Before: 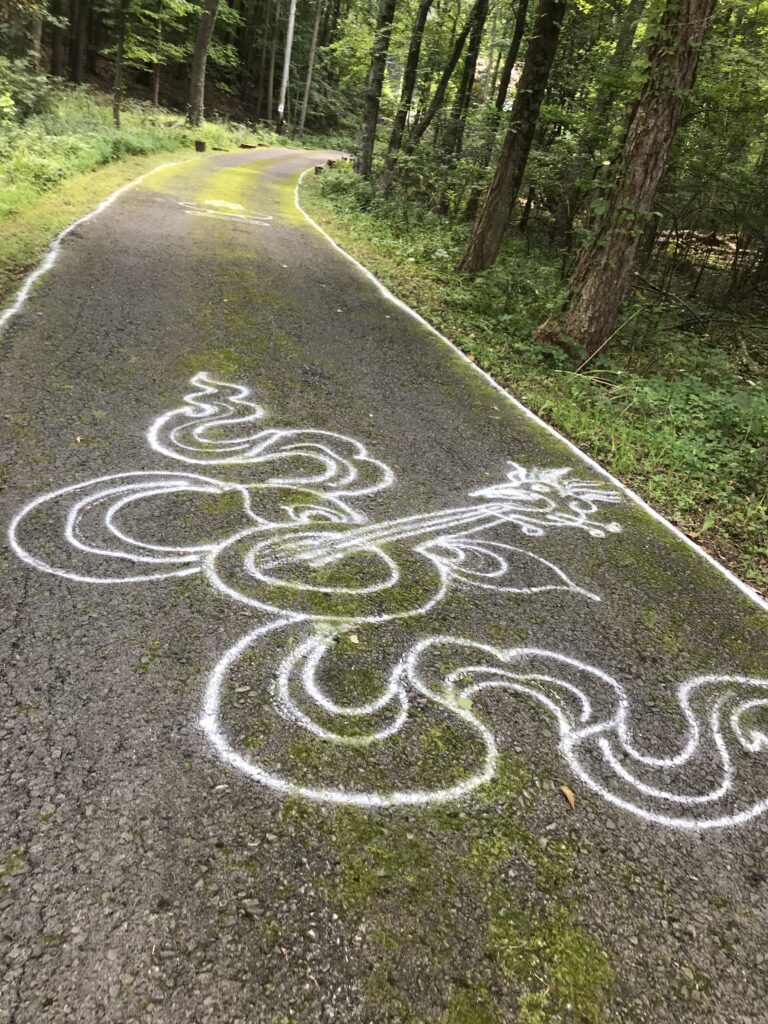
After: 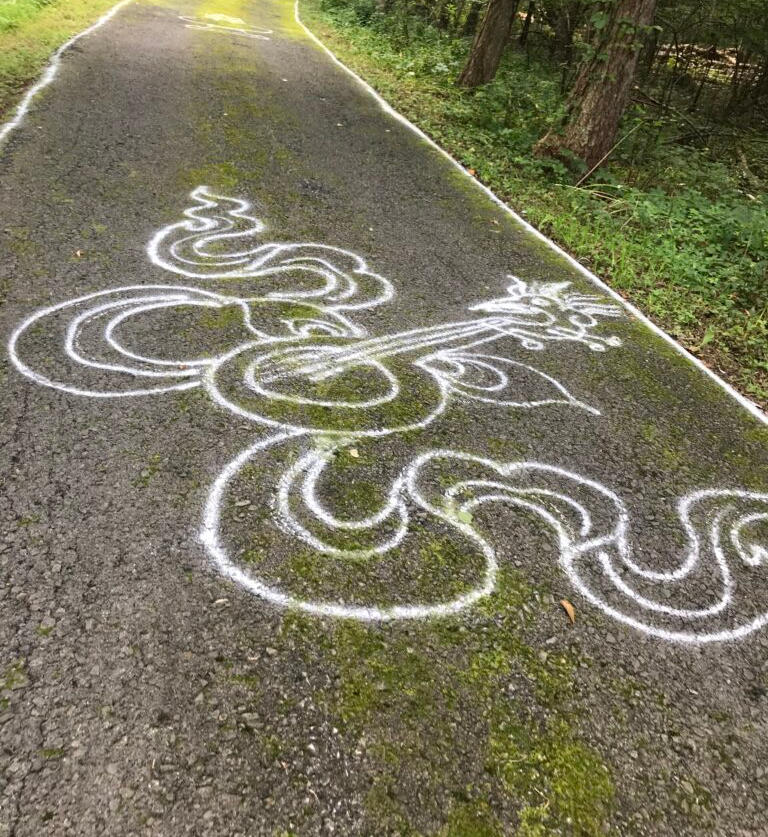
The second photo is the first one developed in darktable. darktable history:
crop and rotate: top 18.17%
